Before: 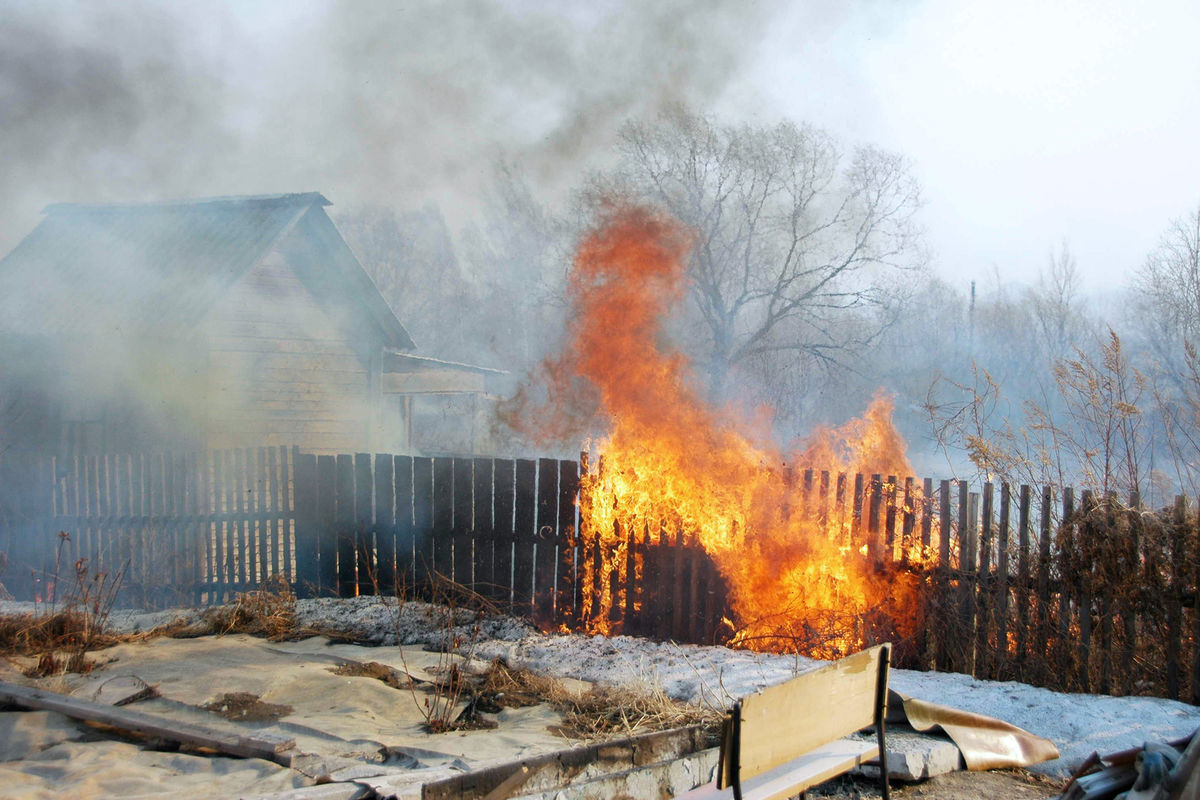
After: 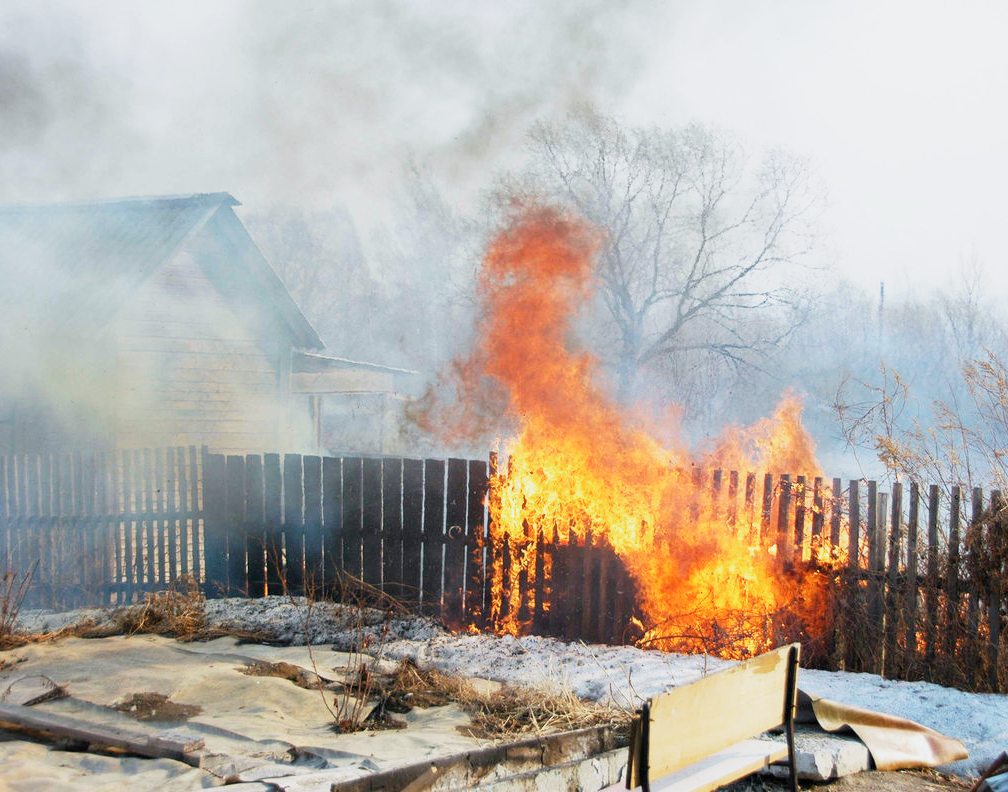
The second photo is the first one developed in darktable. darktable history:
crop: left 7.598%, right 7.873%
base curve: curves: ch0 [(0, 0) (0.088, 0.125) (0.176, 0.251) (0.354, 0.501) (0.613, 0.749) (1, 0.877)], preserve colors none
